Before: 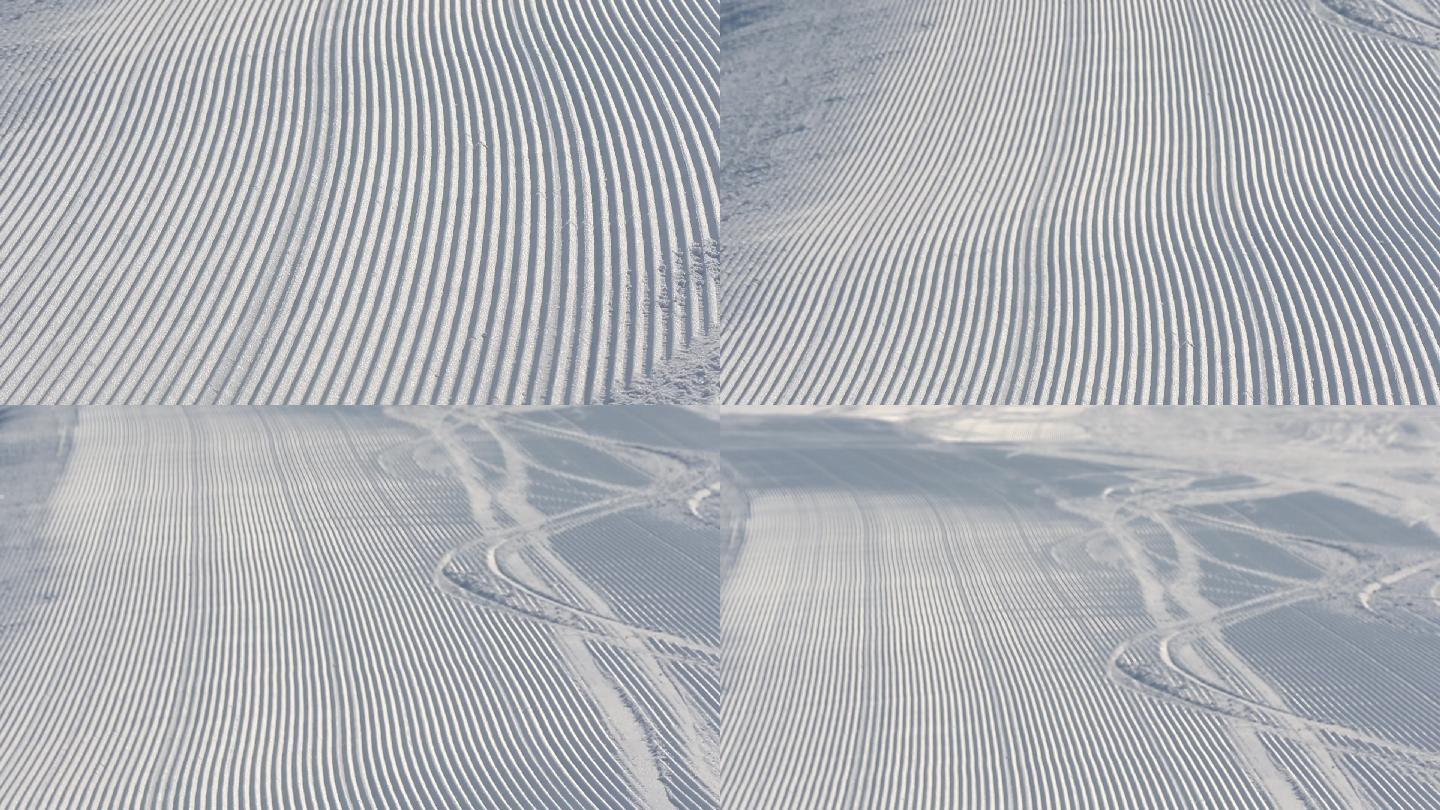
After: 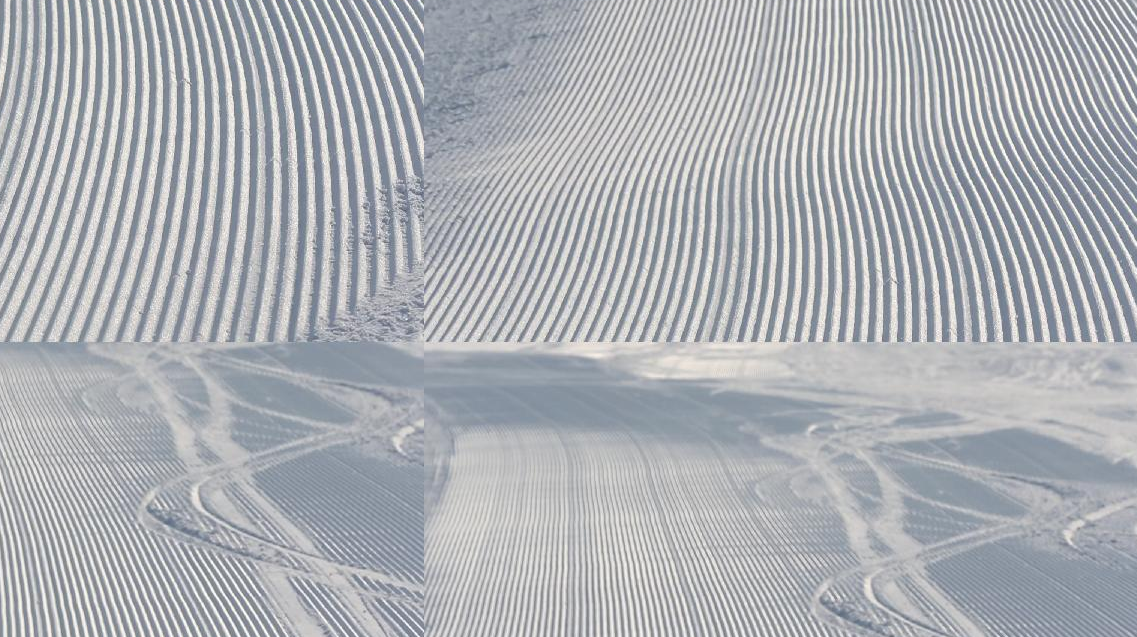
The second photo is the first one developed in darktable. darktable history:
crop and rotate: left 20.585%, top 7.792%, right 0.455%, bottom 13.444%
